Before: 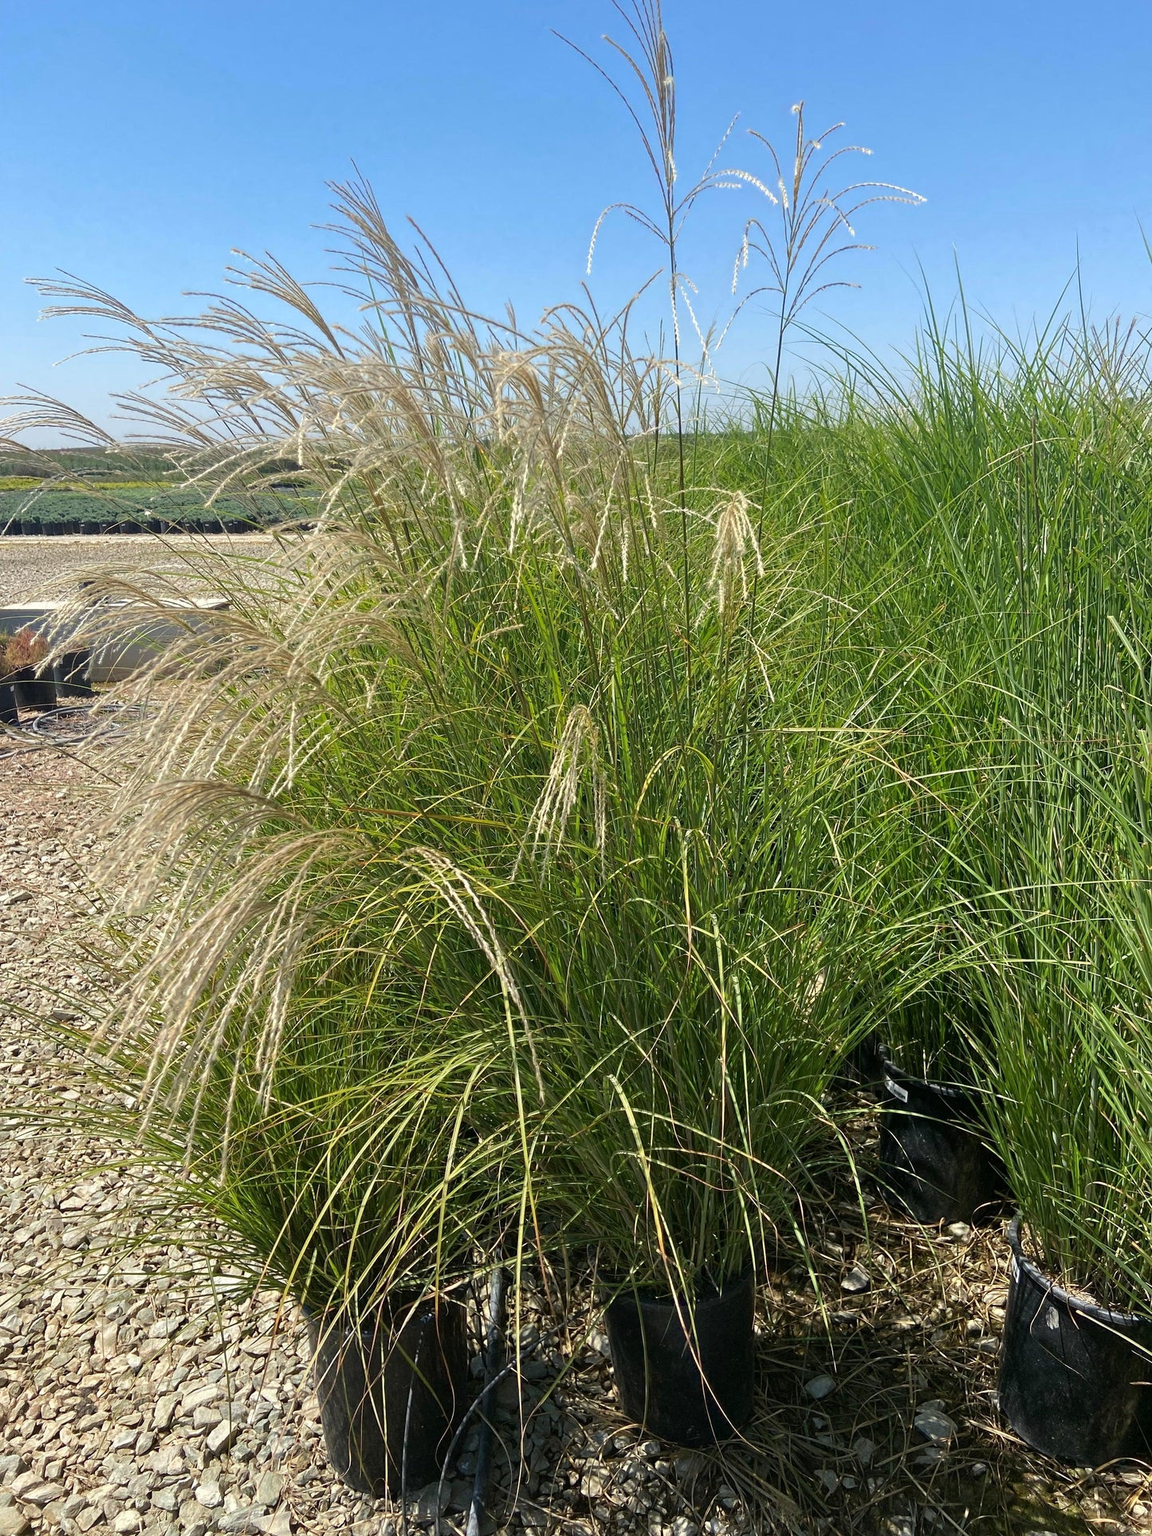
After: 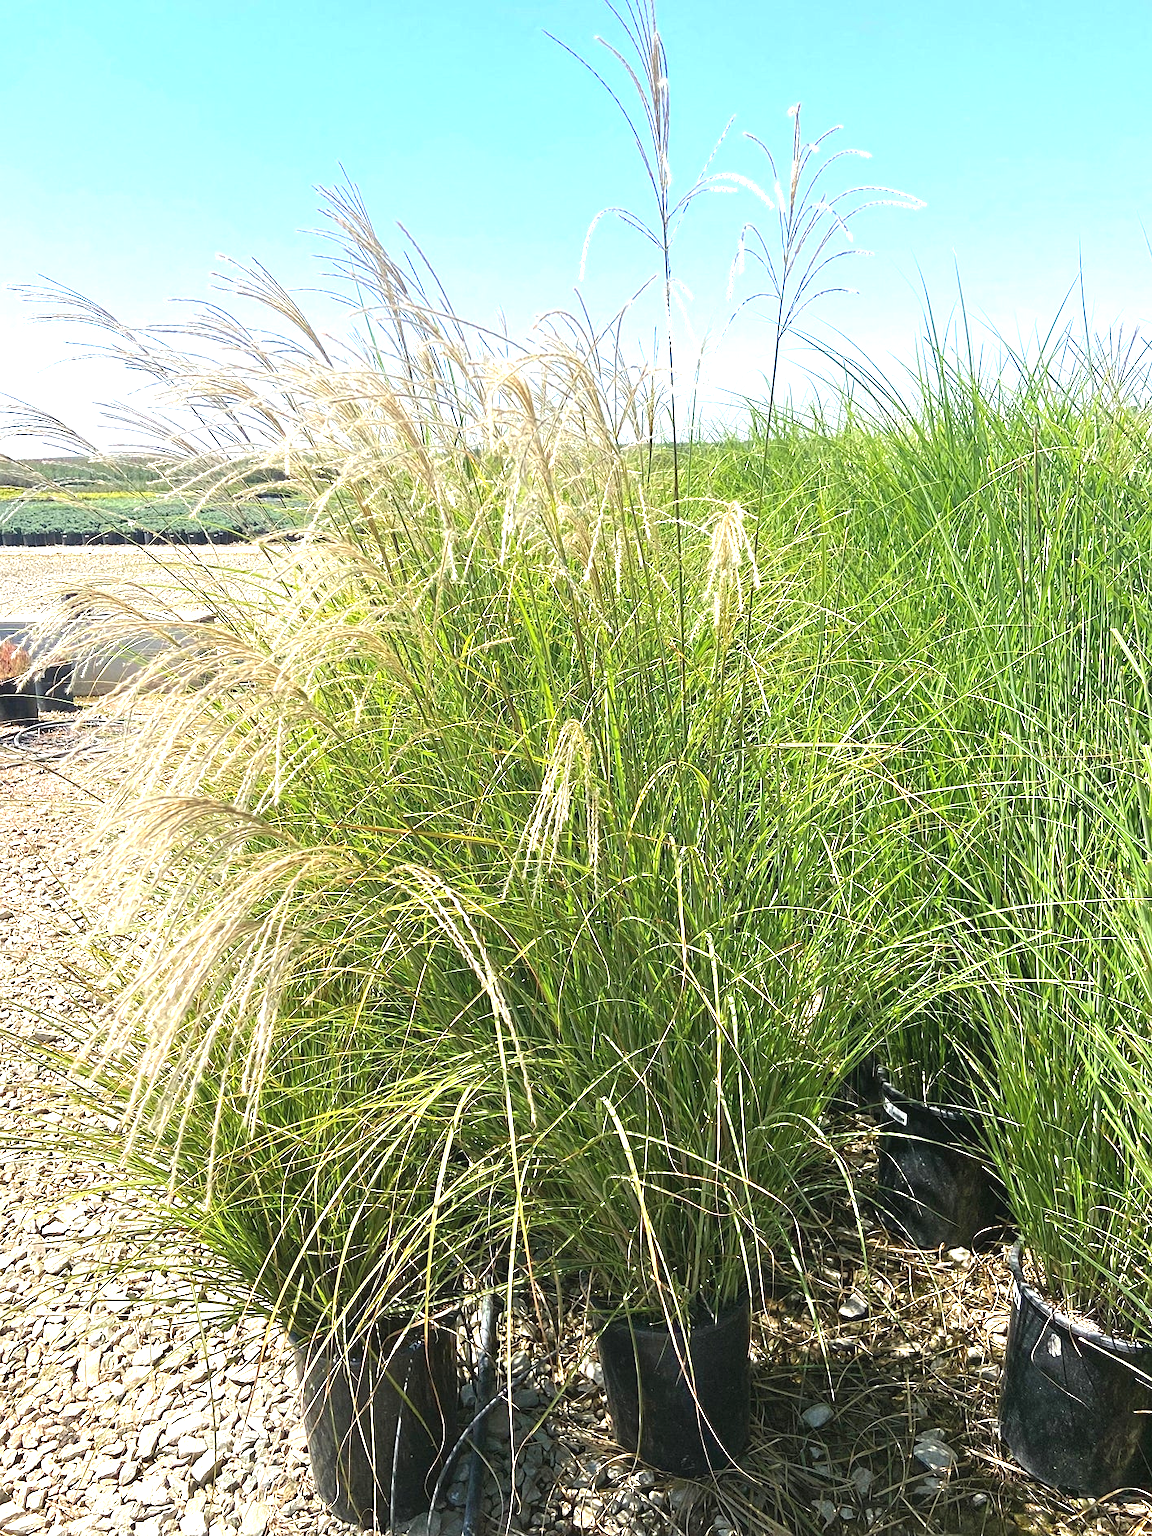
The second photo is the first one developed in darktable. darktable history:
exposure: black level correction -0.002, exposure 1.338 EV, compensate highlight preservation false
crop: left 1.69%, right 0.273%, bottom 1.998%
sharpen: radius 1.225, amount 0.291, threshold 0.217
